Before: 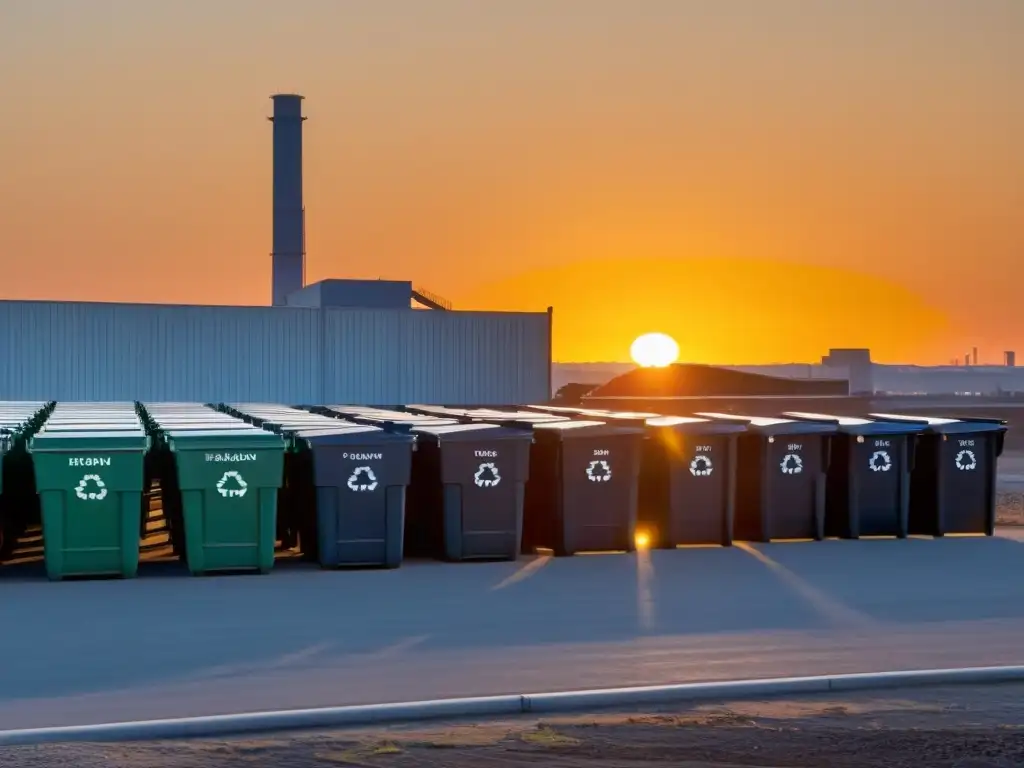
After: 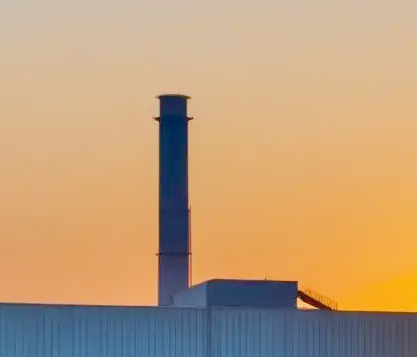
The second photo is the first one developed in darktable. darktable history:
shadows and highlights: shadows -68.2, highlights 35.61, soften with gaussian
contrast brightness saturation: saturation -0.048
crop and rotate: left 11.153%, top 0.094%, right 48.092%, bottom 53.378%
tone curve: curves: ch0 [(0, 0) (0.105, 0.044) (0.195, 0.128) (0.283, 0.283) (0.384, 0.404) (0.485, 0.531) (0.635, 0.7) (0.832, 0.858) (1, 0.977)]; ch1 [(0, 0) (0.161, 0.092) (0.35, 0.33) (0.379, 0.401) (0.448, 0.478) (0.498, 0.503) (0.531, 0.537) (0.586, 0.563) (0.687, 0.648) (1, 1)]; ch2 [(0, 0) (0.359, 0.372) (0.437, 0.437) (0.483, 0.484) (0.53, 0.515) (0.556, 0.553) (0.635, 0.589) (1, 1)], preserve colors none
